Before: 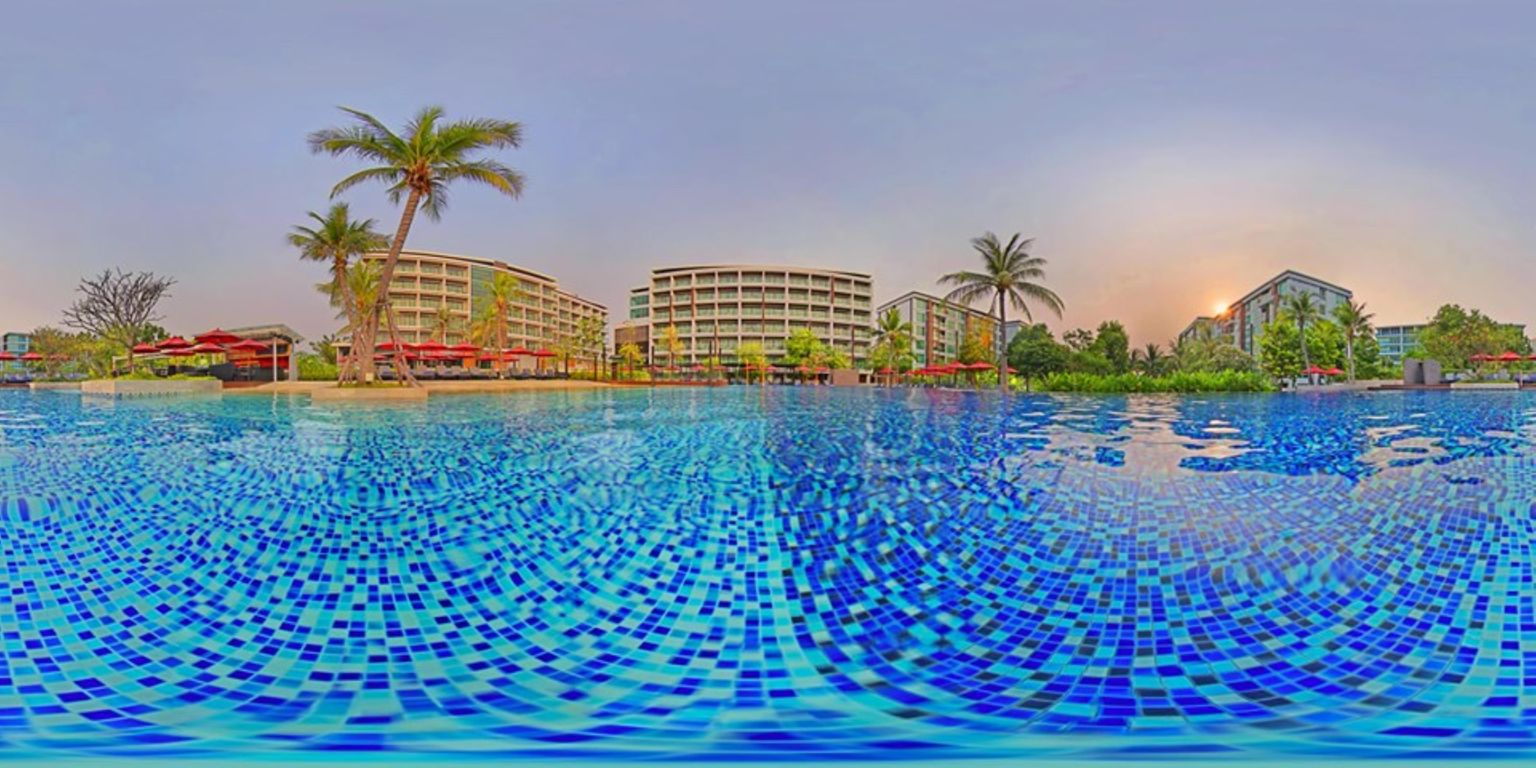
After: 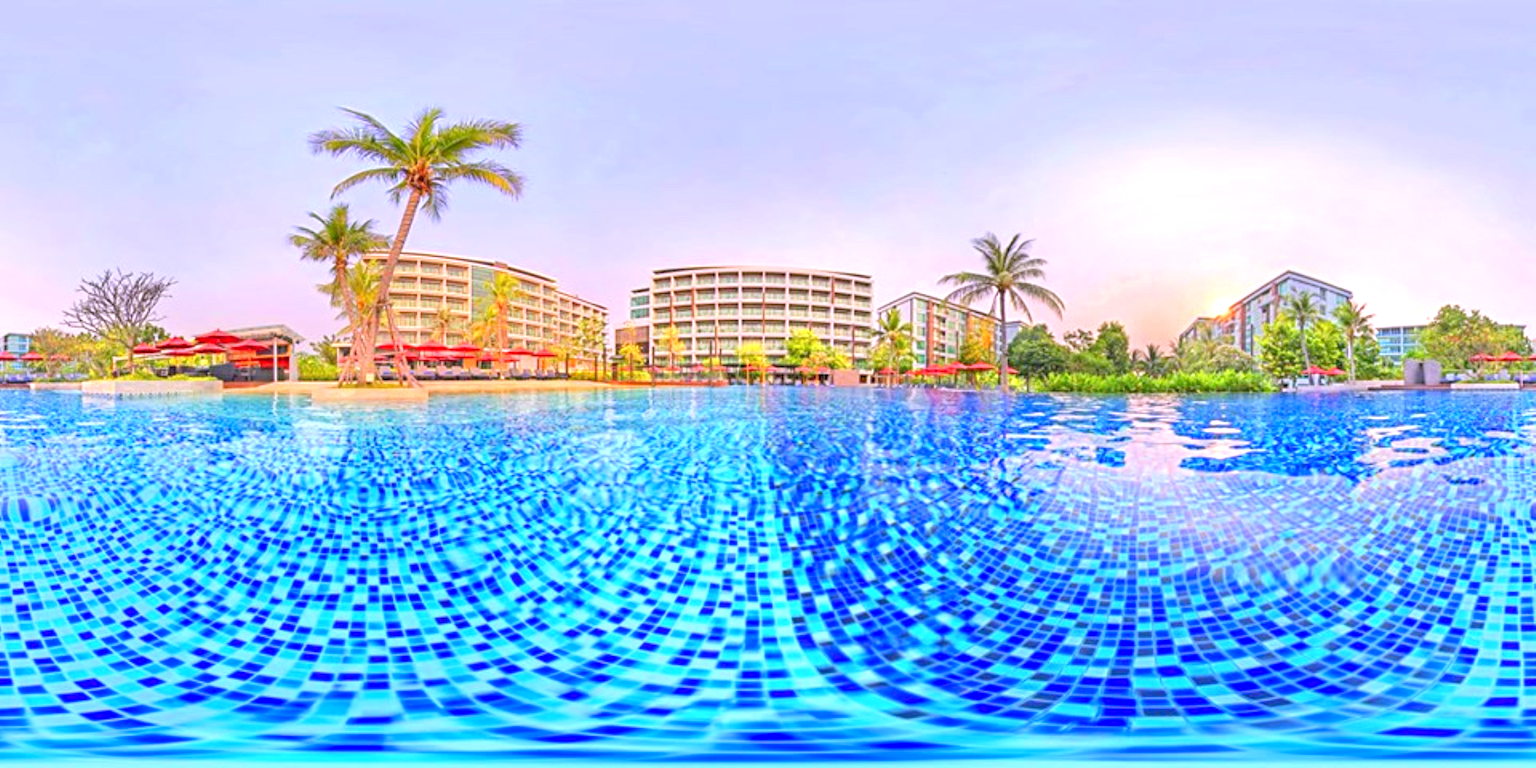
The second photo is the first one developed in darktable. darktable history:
local contrast: on, module defaults
exposure: black level correction 0, exposure 1.2 EV, compensate exposure bias true, compensate highlight preservation false
rgb levels: preserve colors sum RGB, levels [[0.038, 0.433, 0.934], [0, 0.5, 1], [0, 0.5, 1]]
white balance: red 1.042, blue 1.17
